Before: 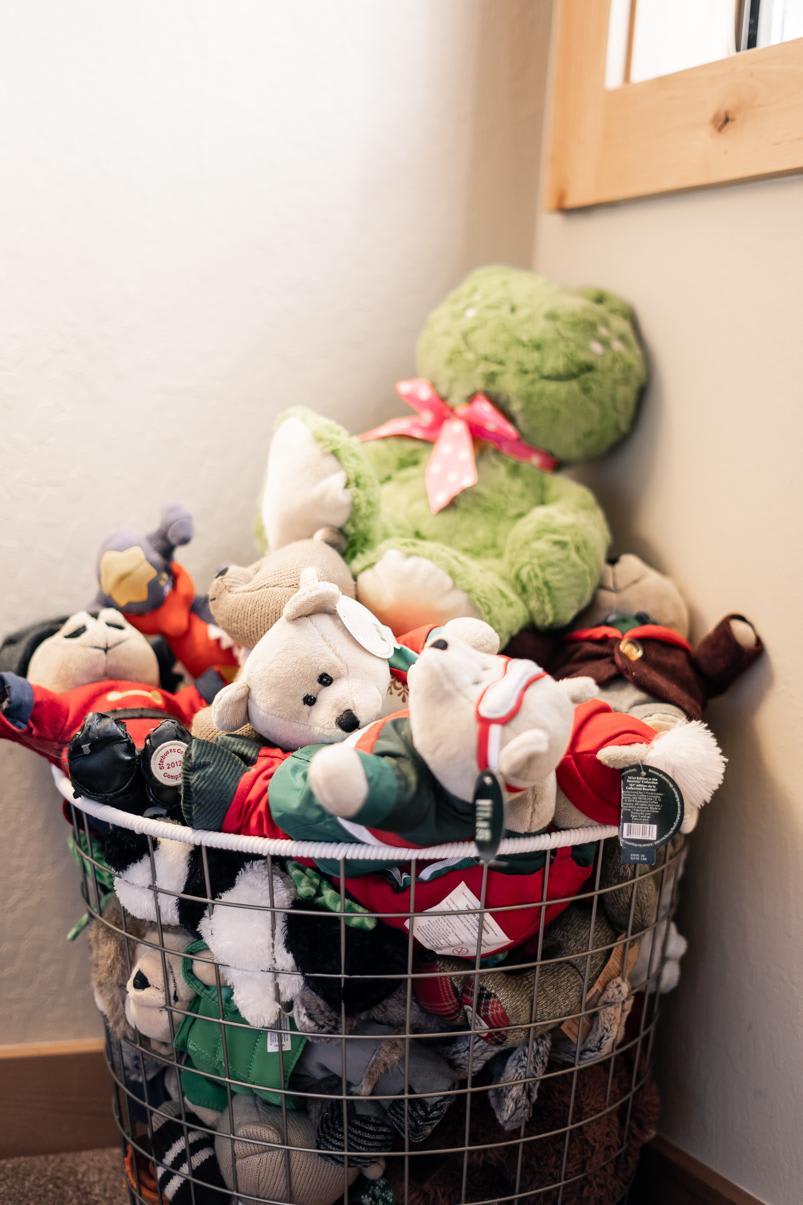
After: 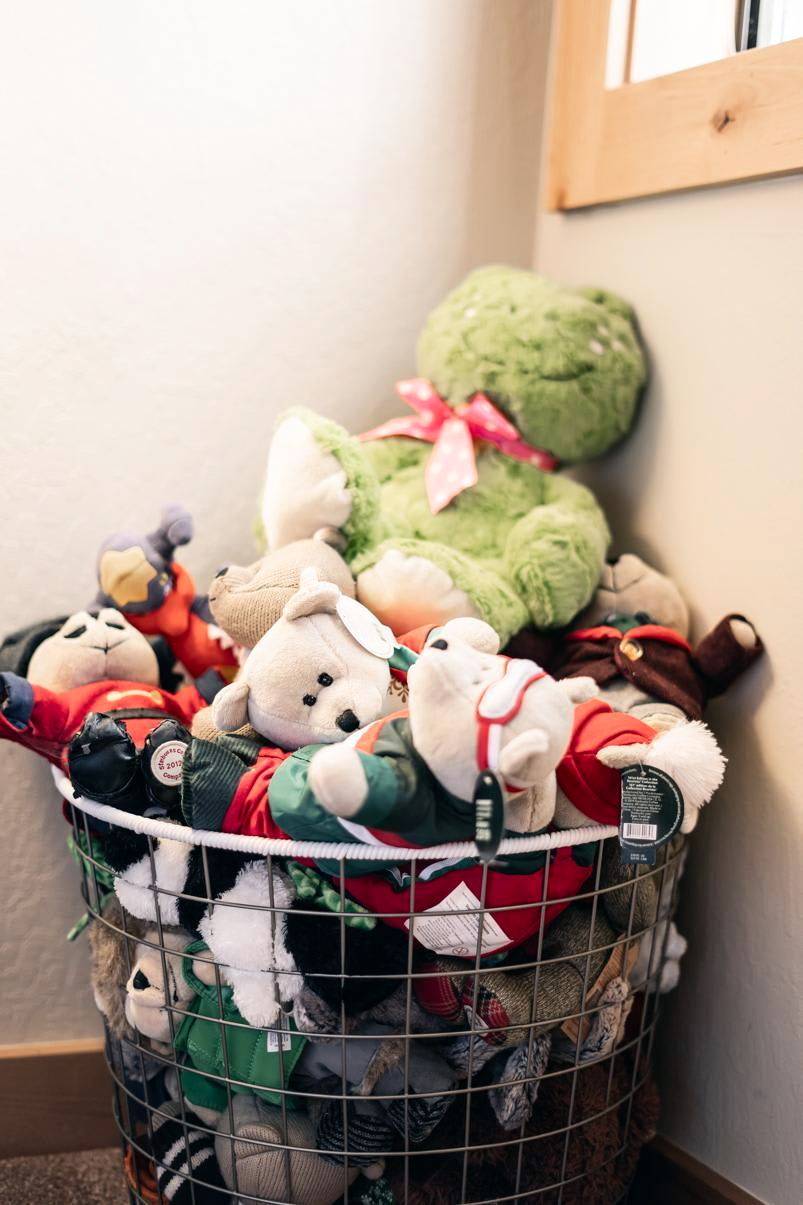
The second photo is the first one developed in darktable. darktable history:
color balance: mode lift, gamma, gain (sRGB), lift [1, 1, 1.022, 1.026]
contrast brightness saturation: contrast 0.14
